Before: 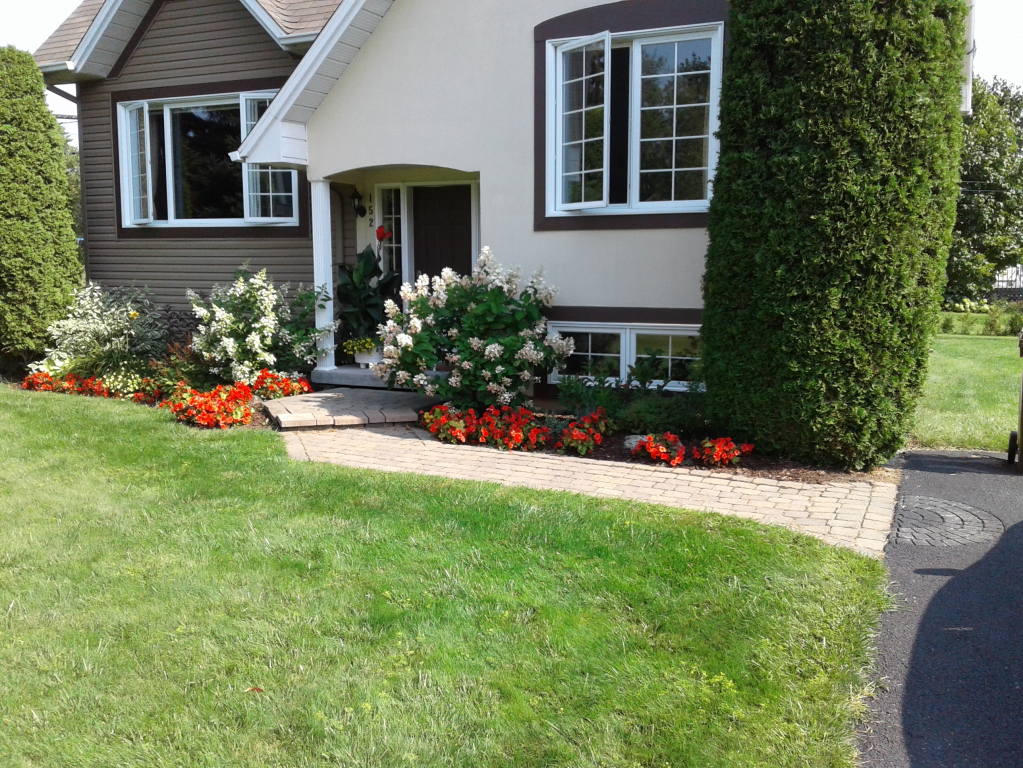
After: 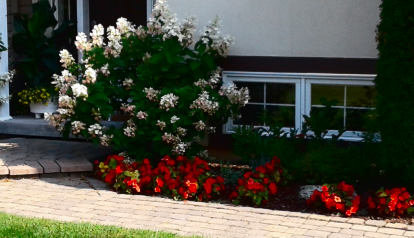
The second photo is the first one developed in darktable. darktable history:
contrast brightness saturation: brightness -0.251, saturation 0.203
crop: left 31.81%, top 32.638%, right 27.681%, bottom 36.263%
tone curve: curves: ch0 [(0, 0) (0.003, 0.019) (0.011, 0.022) (0.025, 0.029) (0.044, 0.041) (0.069, 0.06) (0.1, 0.09) (0.136, 0.123) (0.177, 0.163) (0.224, 0.206) (0.277, 0.268) (0.335, 0.35) (0.399, 0.436) (0.468, 0.526) (0.543, 0.624) (0.623, 0.713) (0.709, 0.779) (0.801, 0.845) (0.898, 0.912) (1, 1)], color space Lab, independent channels, preserve colors none
